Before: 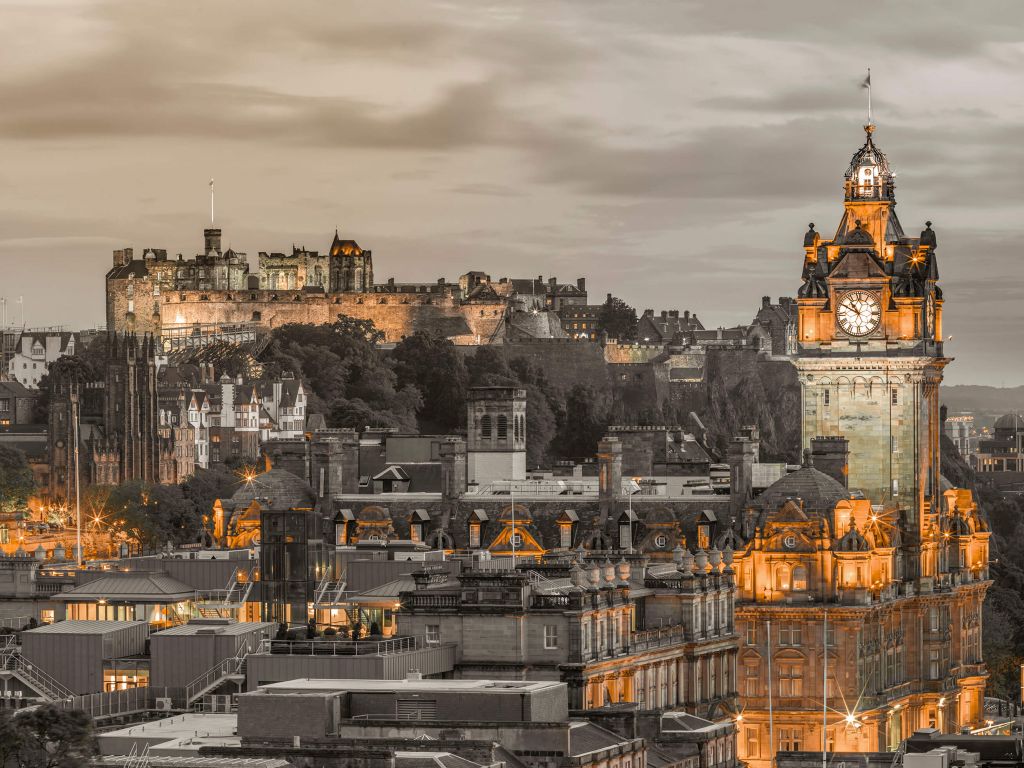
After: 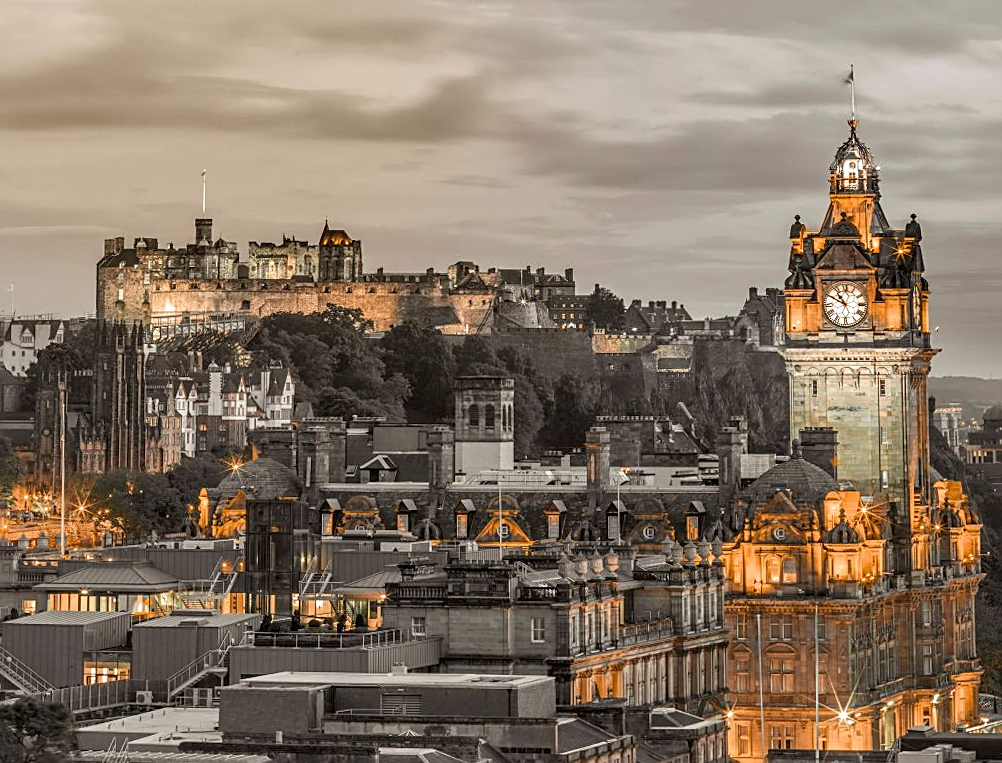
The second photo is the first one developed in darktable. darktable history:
sharpen: on, module defaults
rotate and perspective: rotation 0.226°, lens shift (vertical) -0.042, crop left 0.023, crop right 0.982, crop top 0.006, crop bottom 0.994
local contrast: mode bilateral grid, contrast 25, coarseness 50, detail 123%, midtone range 0.2
